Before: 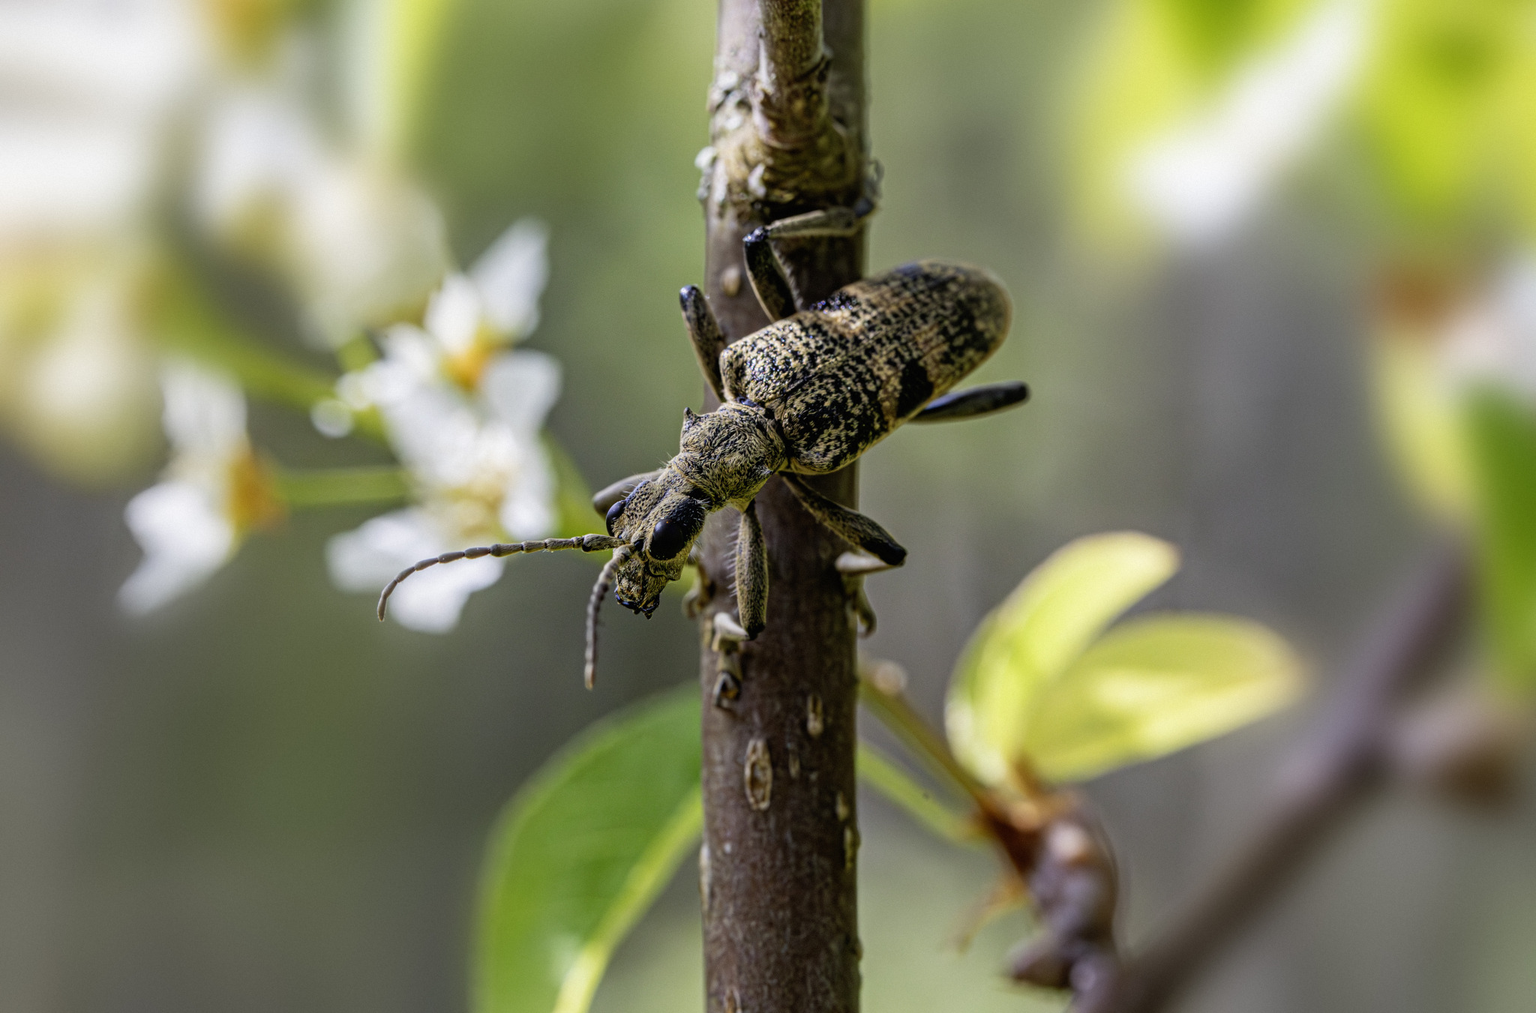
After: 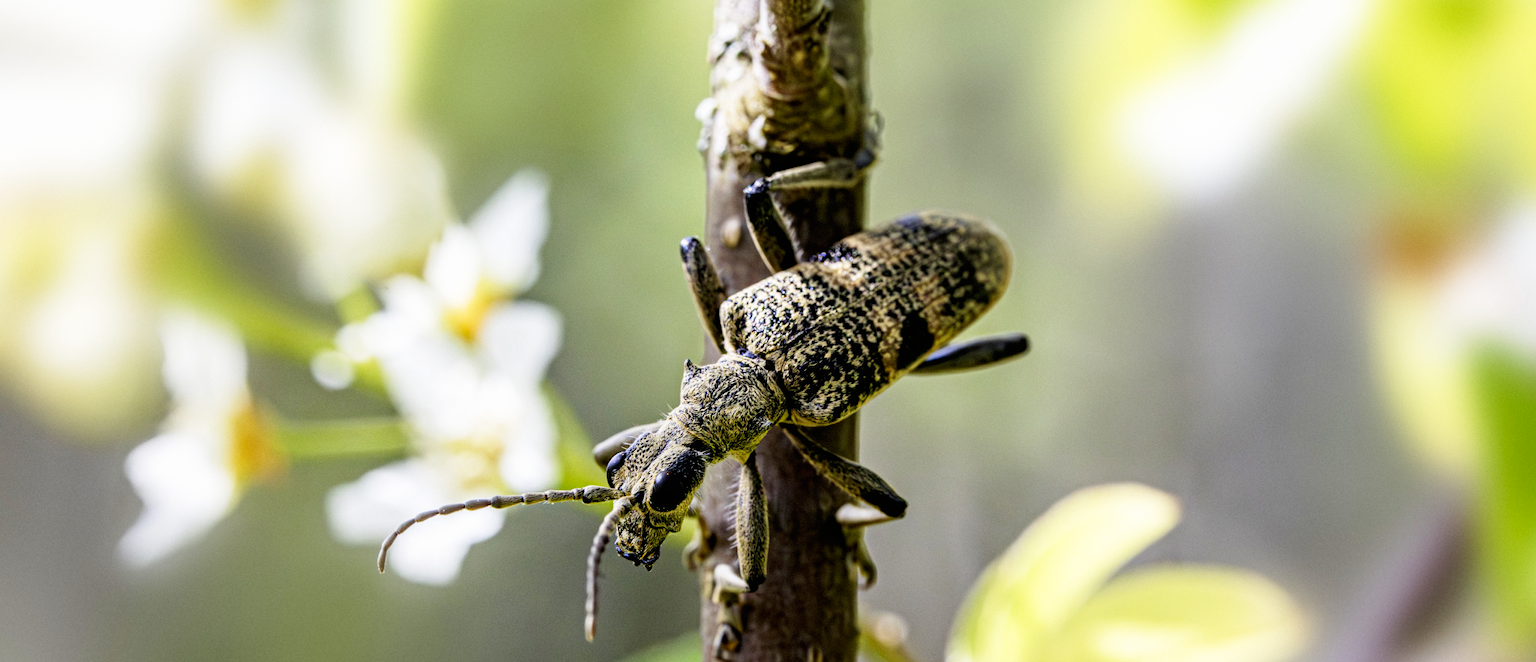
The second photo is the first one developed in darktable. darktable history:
crop and rotate: top 4.876%, bottom 29.729%
base curve: curves: ch0 [(0, 0) (0.005, 0.002) (0.15, 0.3) (0.4, 0.7) (0.75, 0.95) (1, 1)], preserve colors none
